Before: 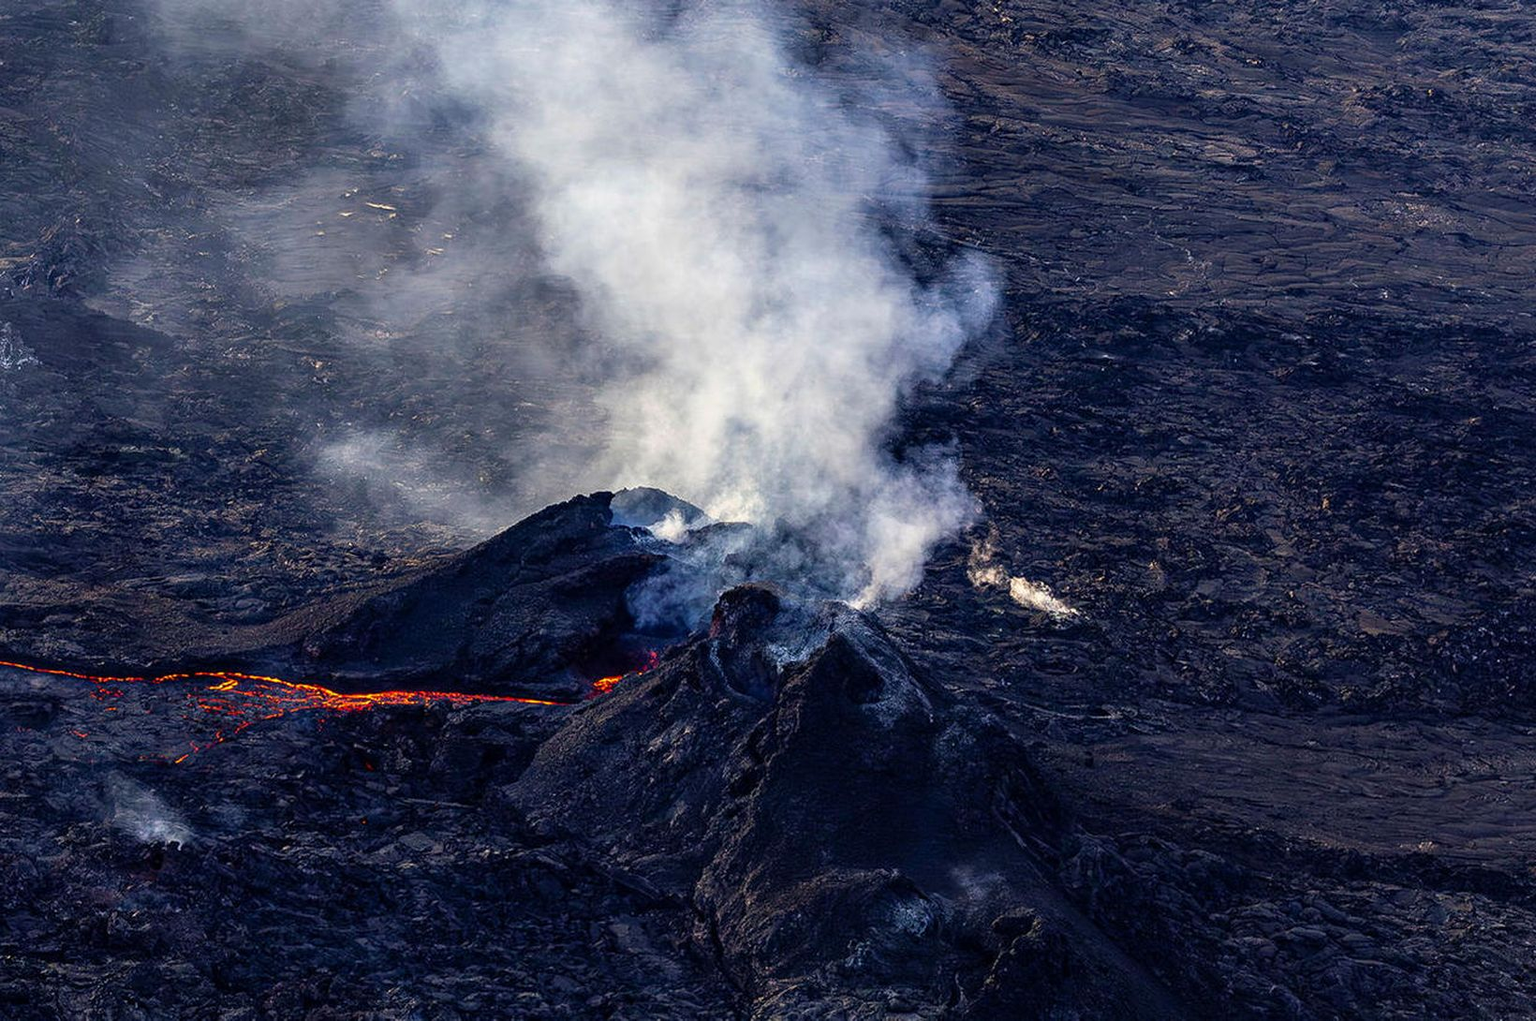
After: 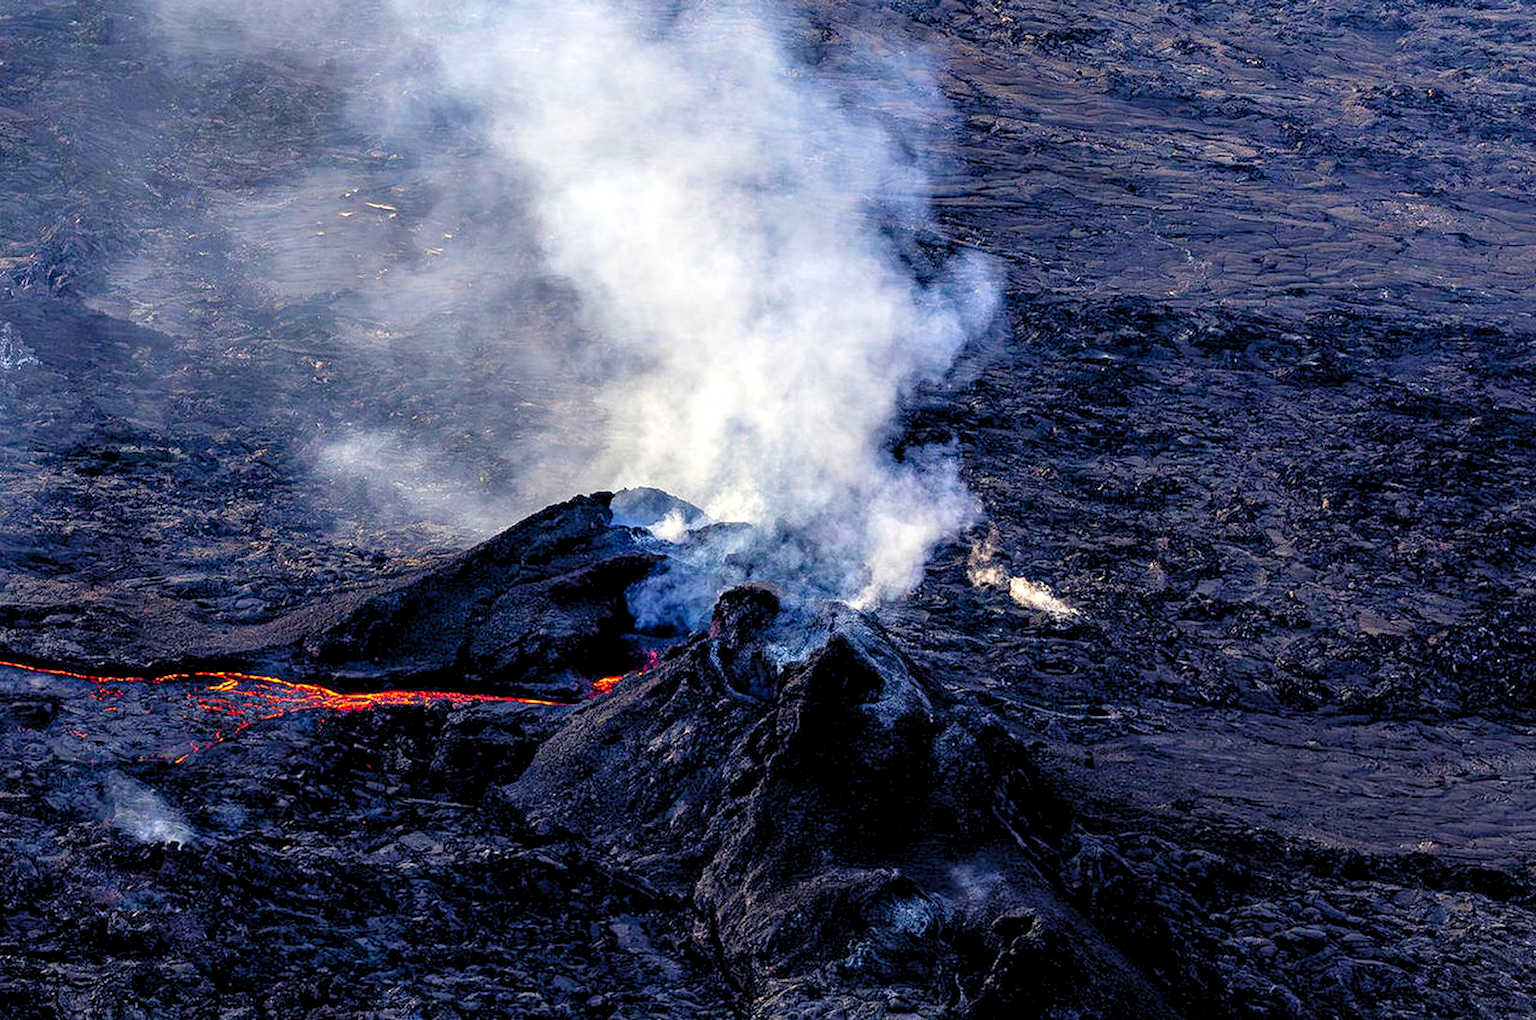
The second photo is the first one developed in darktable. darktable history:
levels: black 0.031%, levels [0.044, 0.416, 0.908]
